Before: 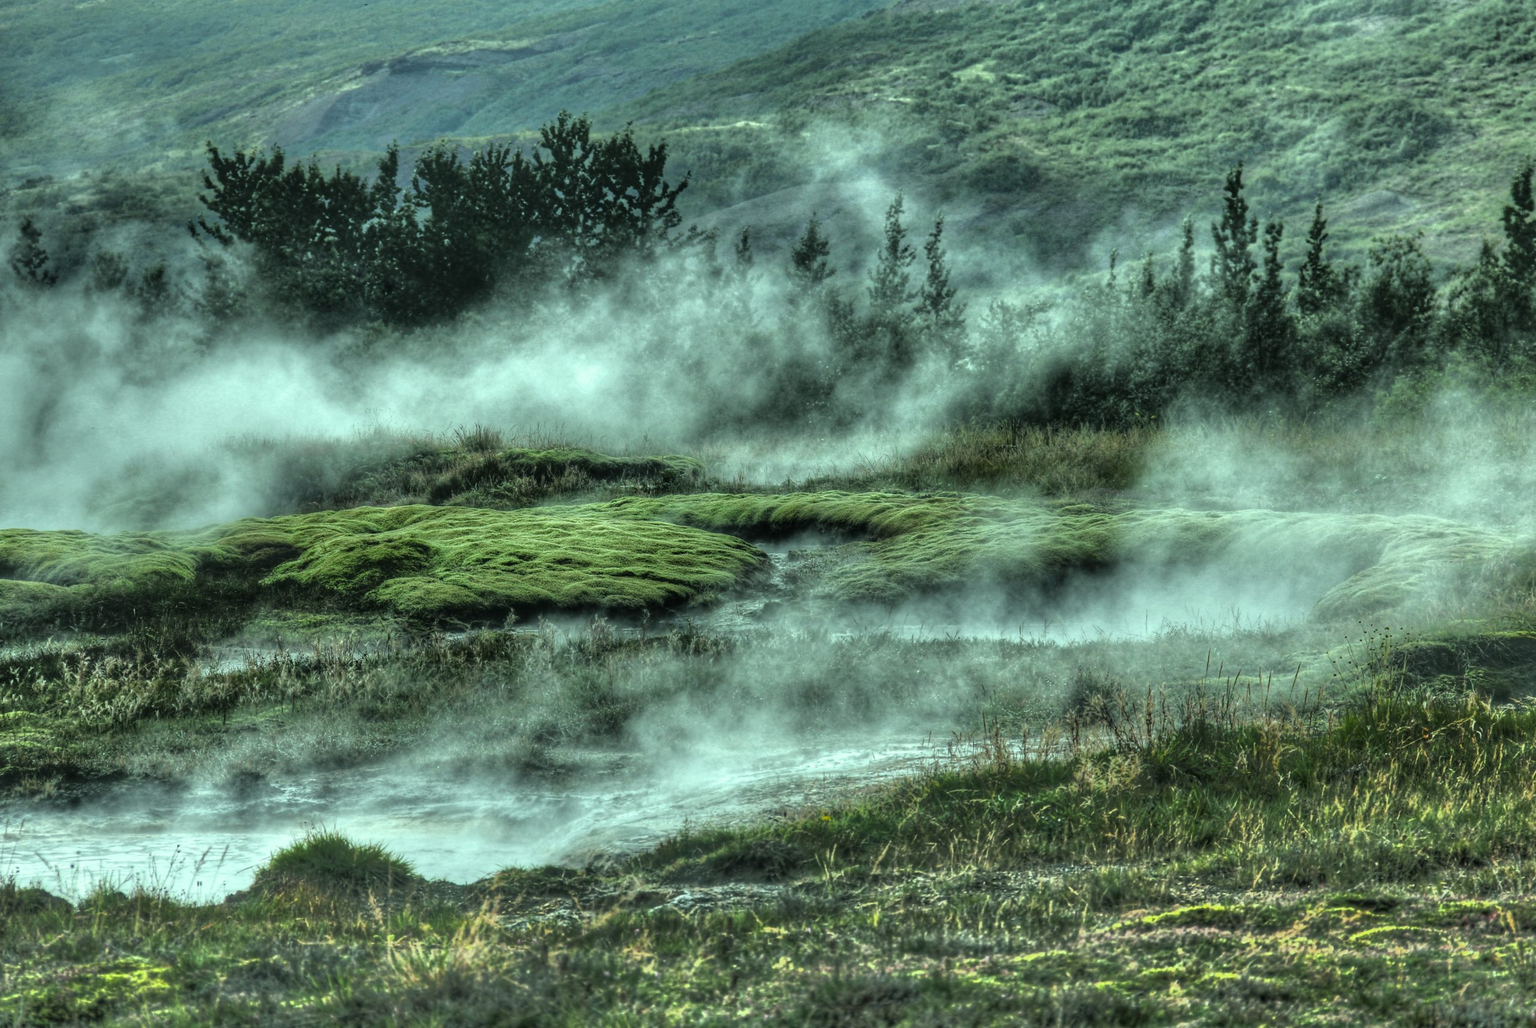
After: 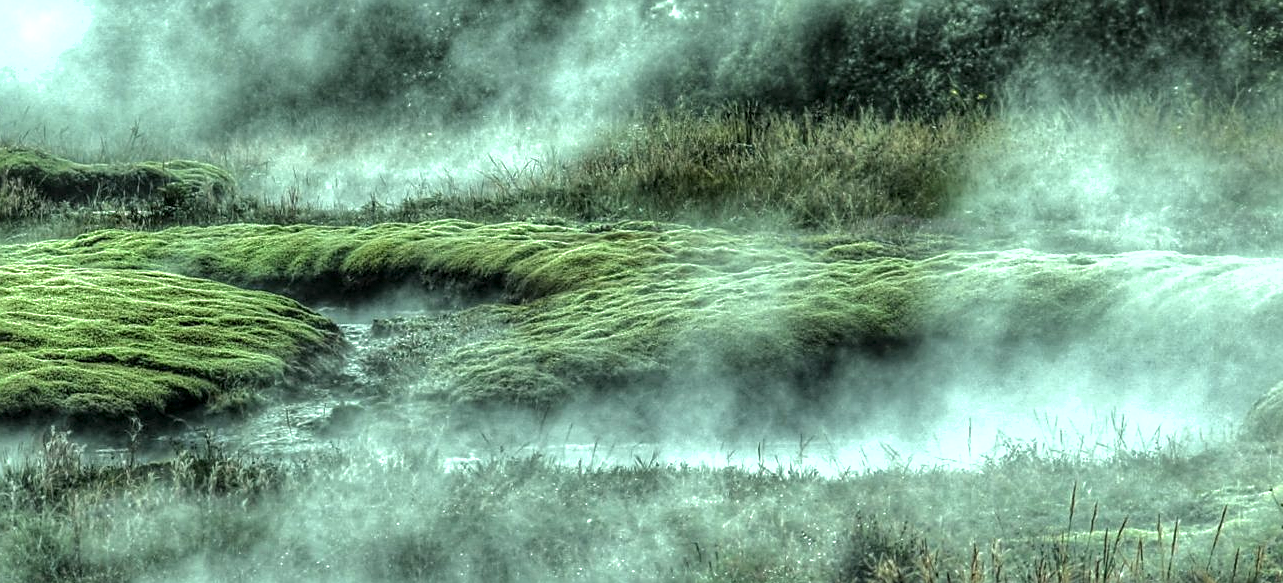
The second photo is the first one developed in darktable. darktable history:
exposure: black level correction 0, exposure 0.59 EV, compensate exposure bias true, compensate highlight preservation false
sharpen: on, module defaults
local contrast: on, module defaults
crop: left 36.762%, top 34.948%, right 13.119%, bottom 30.976%
color zones: curves: ch0 [(0, 0.5) (0.143, 0.5) (0.286, 0.5) (0.429, 0.5) (0.571, 0.5) (0.714, 0.476) (0.857, 0.5) (1, 0.5)]; ch2 [(0, 0.5) (0.143, 0.5) (0.286, 0.5) (0.429, 0.5) (0.571, 0.5) (0.714, 0.487) (0.857, 0.5) (1, 0.5)], mix -94.5%
shadows and highlights: shadows 10.98, white point adjustment 0.829, highlights -38.97
